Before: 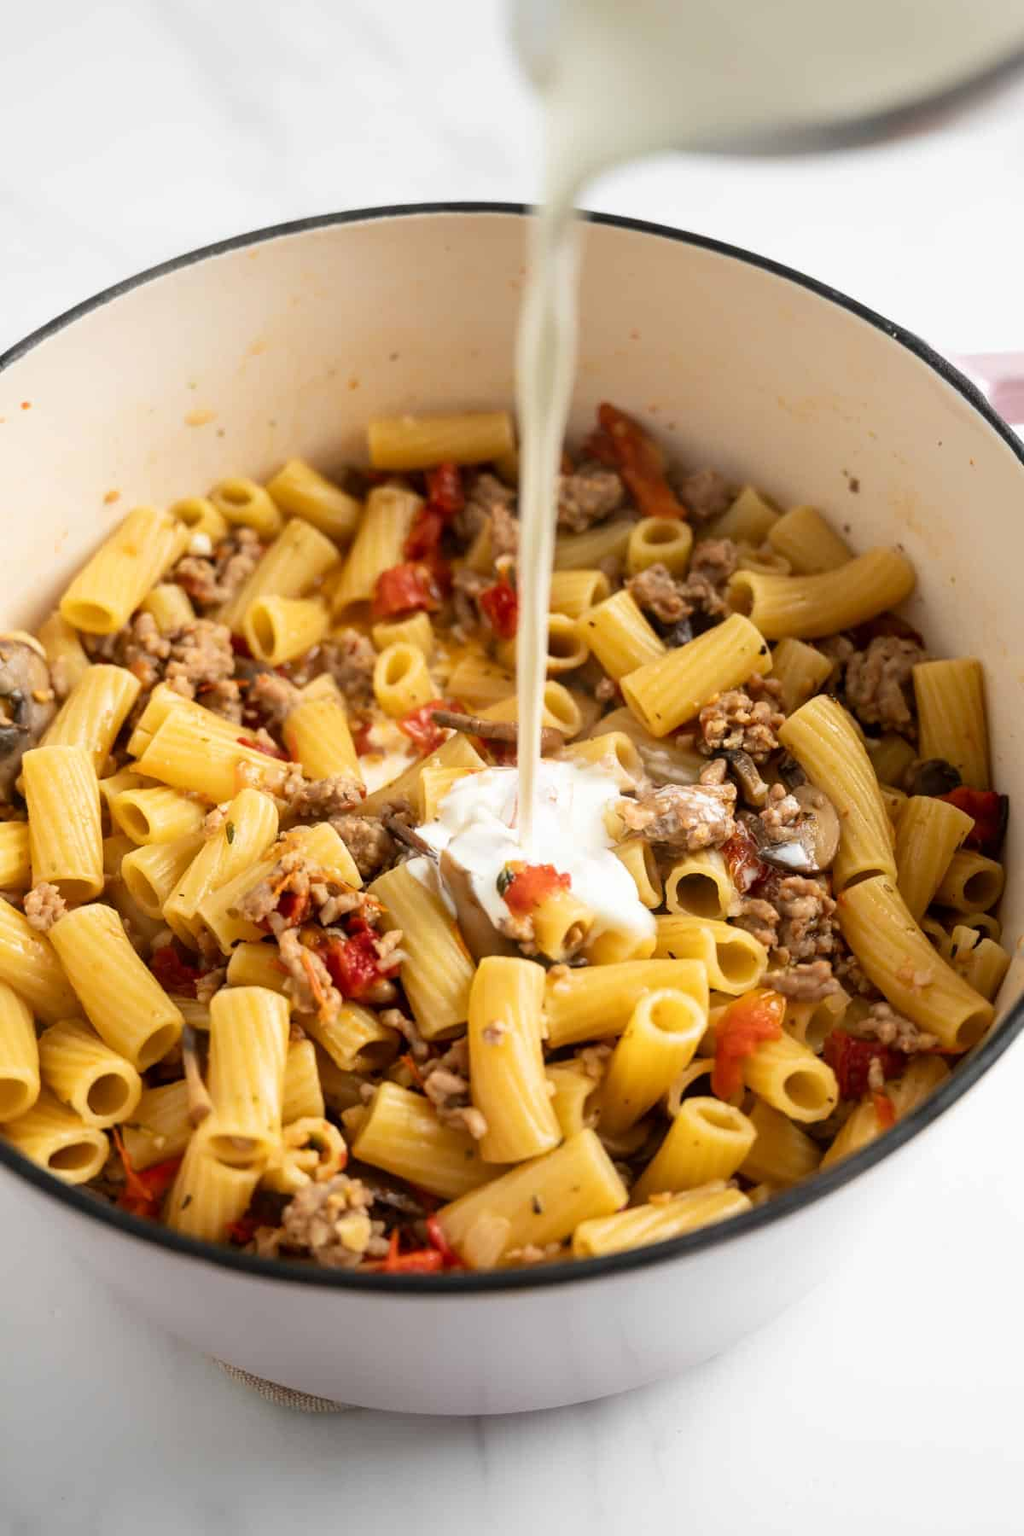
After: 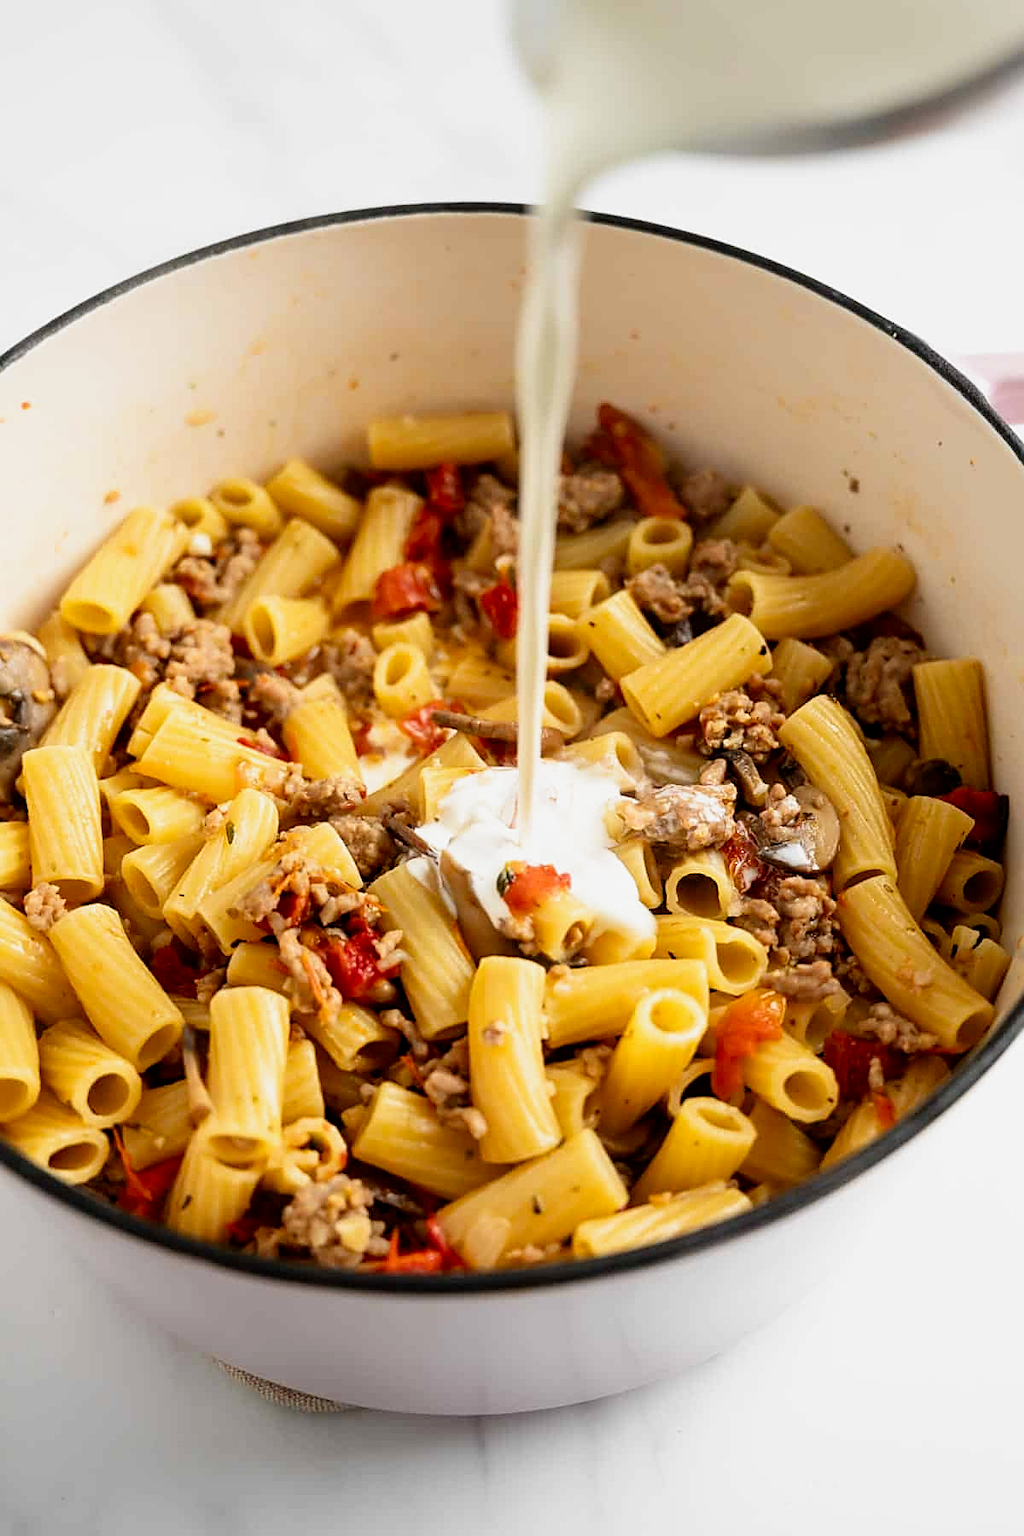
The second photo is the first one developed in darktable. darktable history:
sharpen: on, module defaults
filmic rgb: black relative exposure -12.75 EV, white relative exposure 2.82 EV, threshold 3.06 EV, structure ↔ texture 99.77%, target black luminance 0%, hardness 8.59, latitude 70.73%, contrast 1.134, shadows ↔ highlights balance -1.16%, preserve chrominance no, color science v5 (2021), contrast in shadows safe, contrast in highlights safe, enable highlight reconstruction true
